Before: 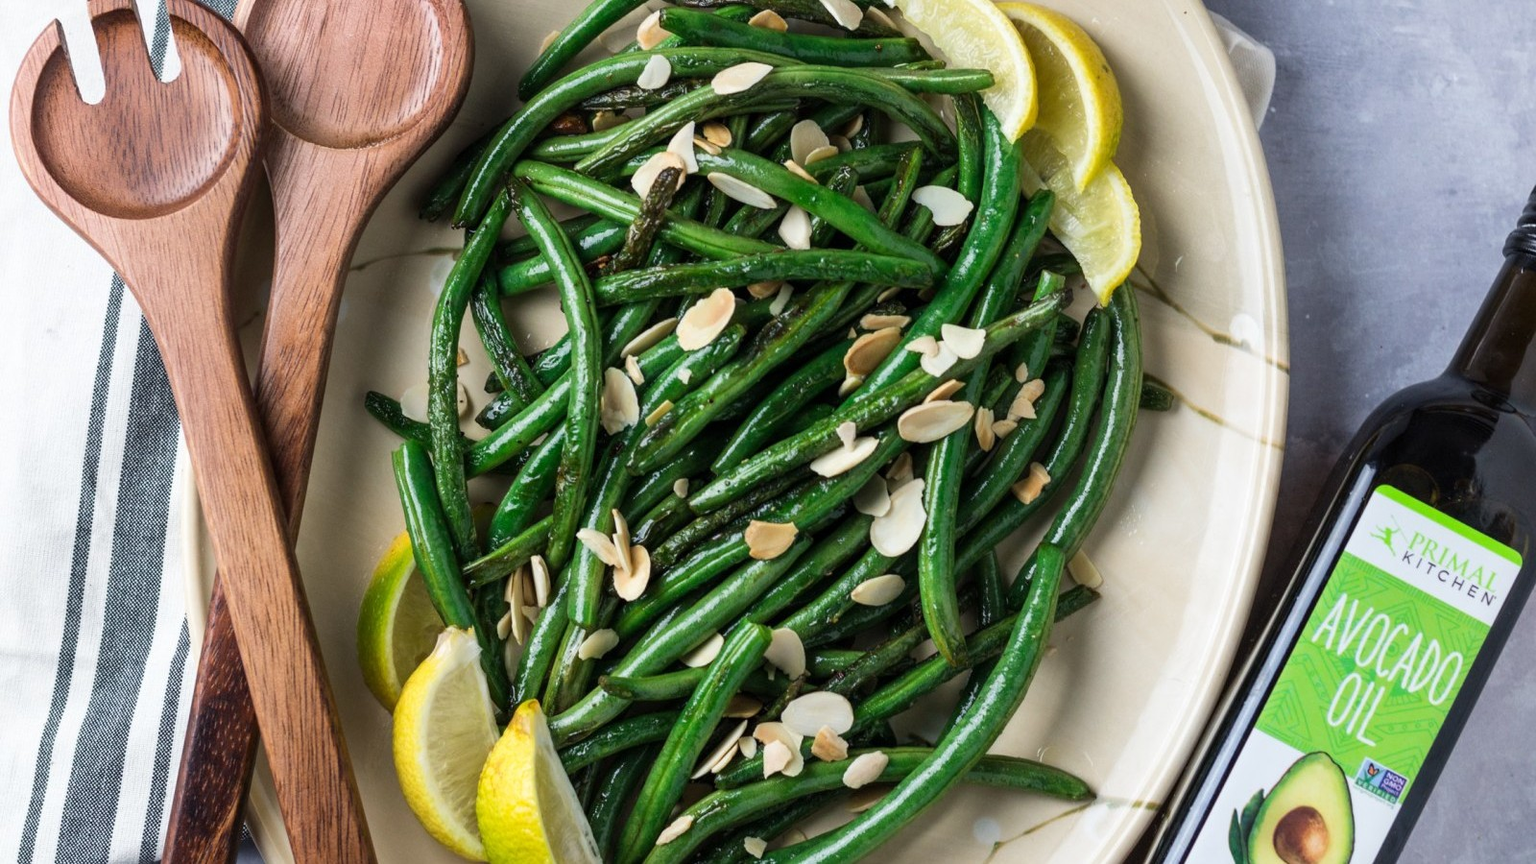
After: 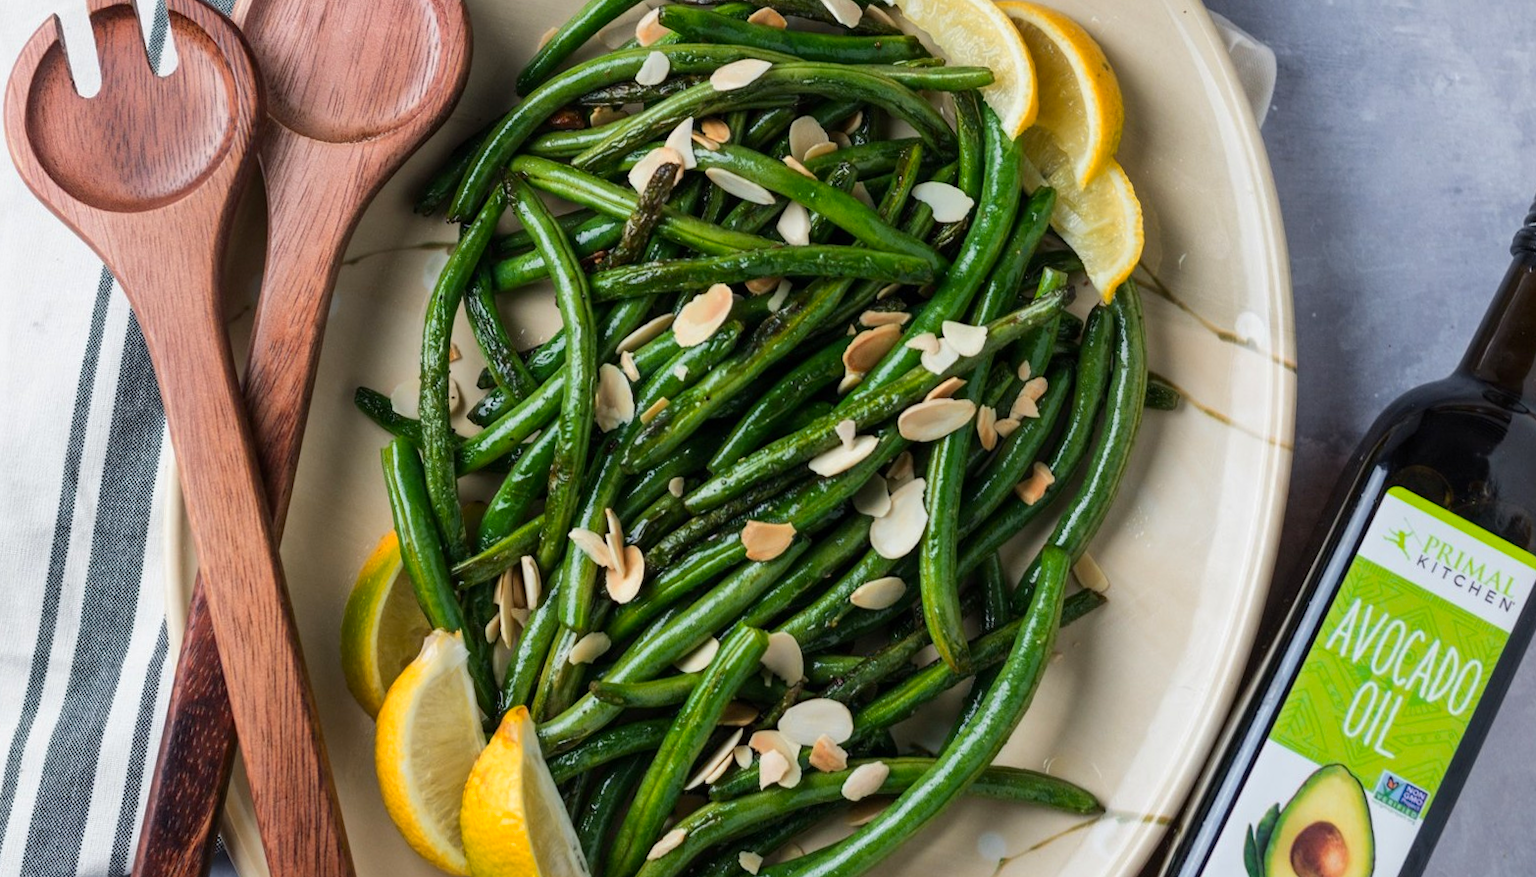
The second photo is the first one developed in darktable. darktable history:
color zones: curves: ch1 [(0.239, 0.552) (0.75, 0.5)]; ch2 [(0.25, 0.462) (0.749, 0.457)], mix 25.94%
shadows and highlights: shadows -20, white point adjustment -2, highlights -35
rotate and perspective: rotation 0.226°, lens shift (vertical) -0.042, crop left 0.023, crop right 0.982, crop top 0.006, crop bottom 0.994
